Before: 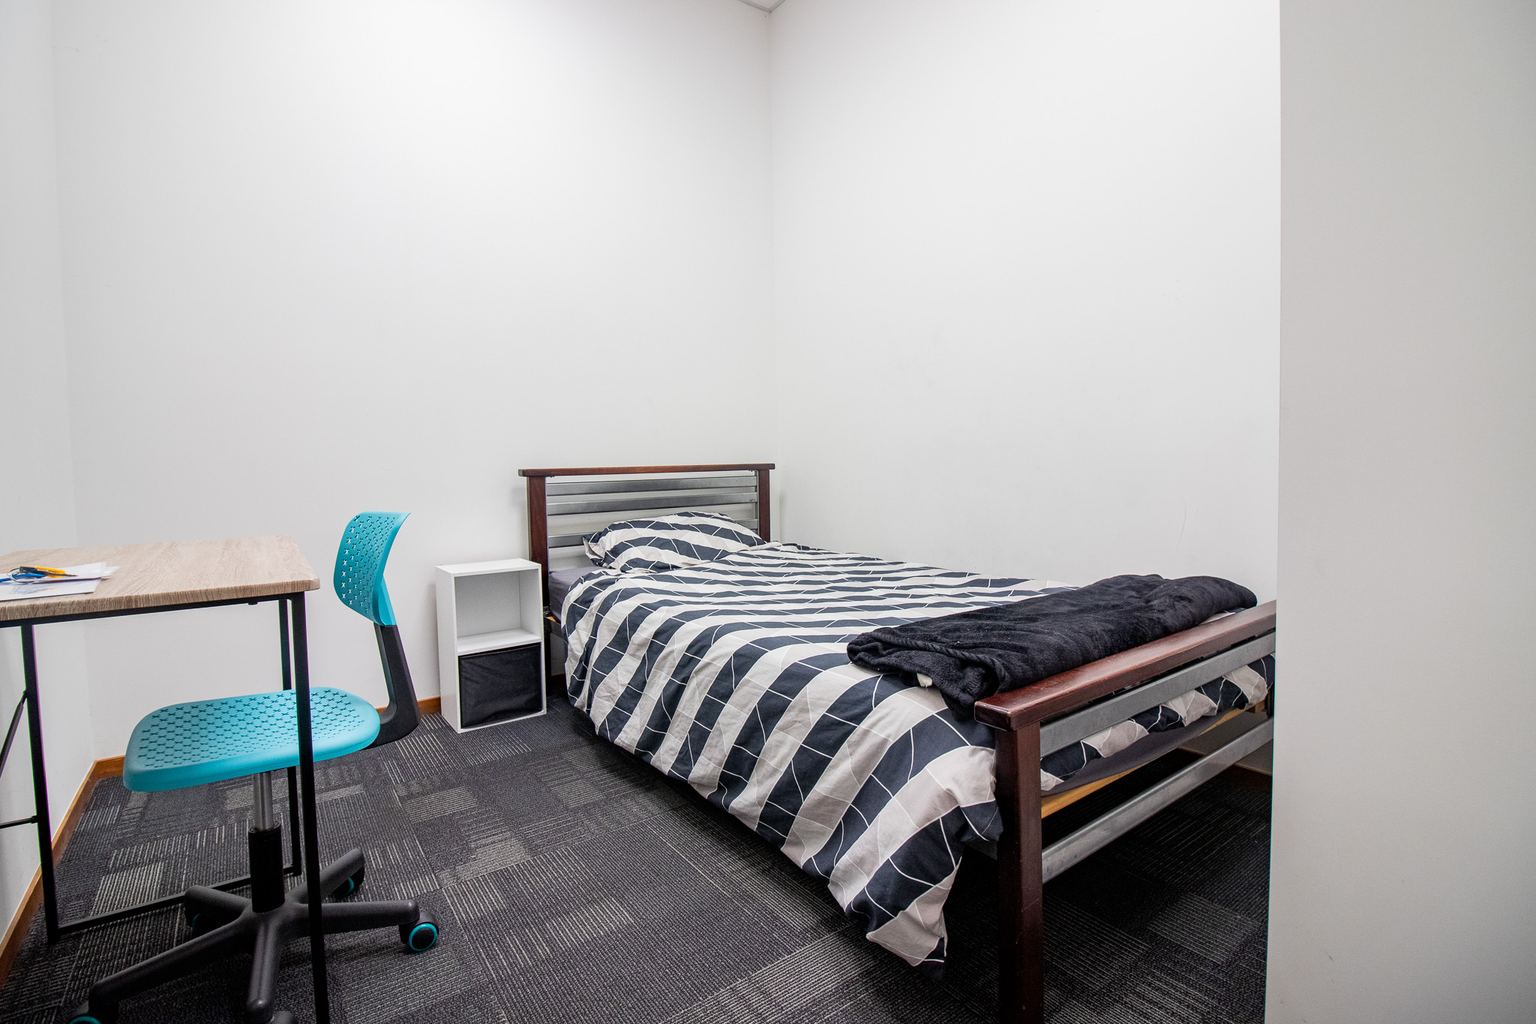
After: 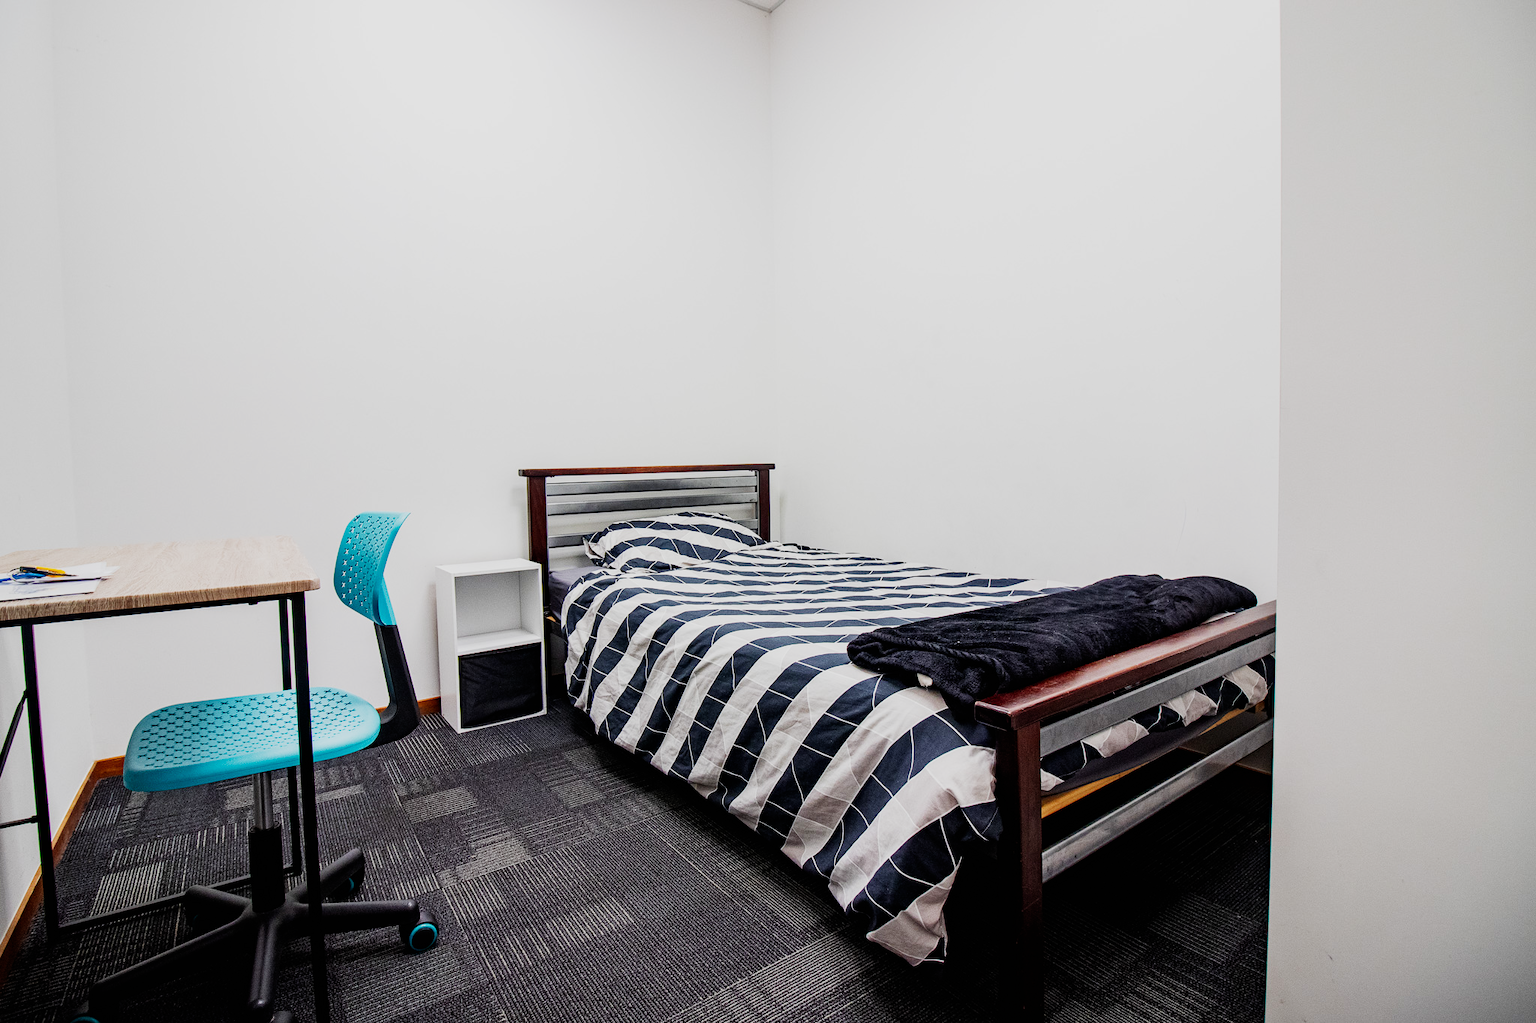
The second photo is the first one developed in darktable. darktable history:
haze removal: adaptive false
sigmoid: contrast 1.8, skew -0.2, preserve hue 0%, red attenuation 0.1, red rotation 0.035, green attenuation 0.1, green rotation -0.017, blue attenuation 0.15, blue rotation -0.052, base primaries Rec2020
